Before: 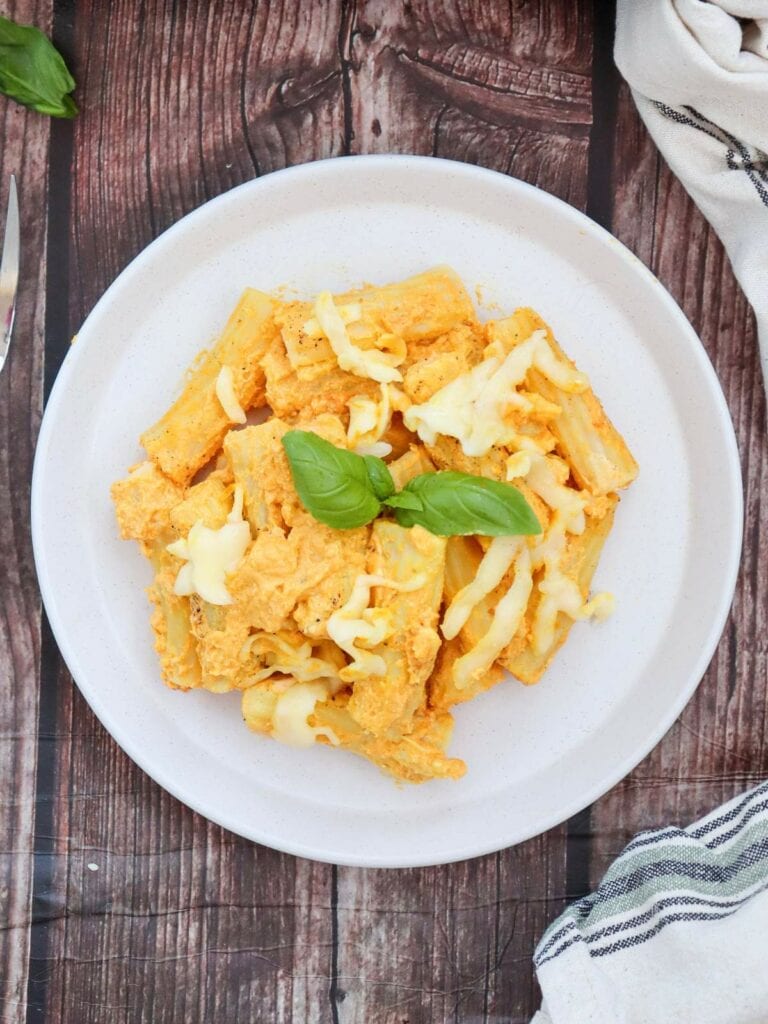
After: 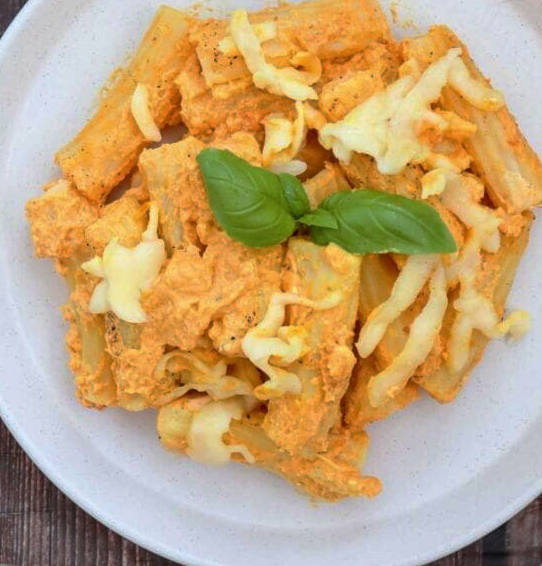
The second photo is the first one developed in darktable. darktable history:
base curve: curves: ch0 [(0, 0) (0.595, 0.418) (1, 1)], preserve colors none
crop: left 11.123%, top 27.61%, right 18.3%, bottom 17.034%
exposure: black level correction 0.002, compensate highlight preservation false
white balance: red 1, blue 1
